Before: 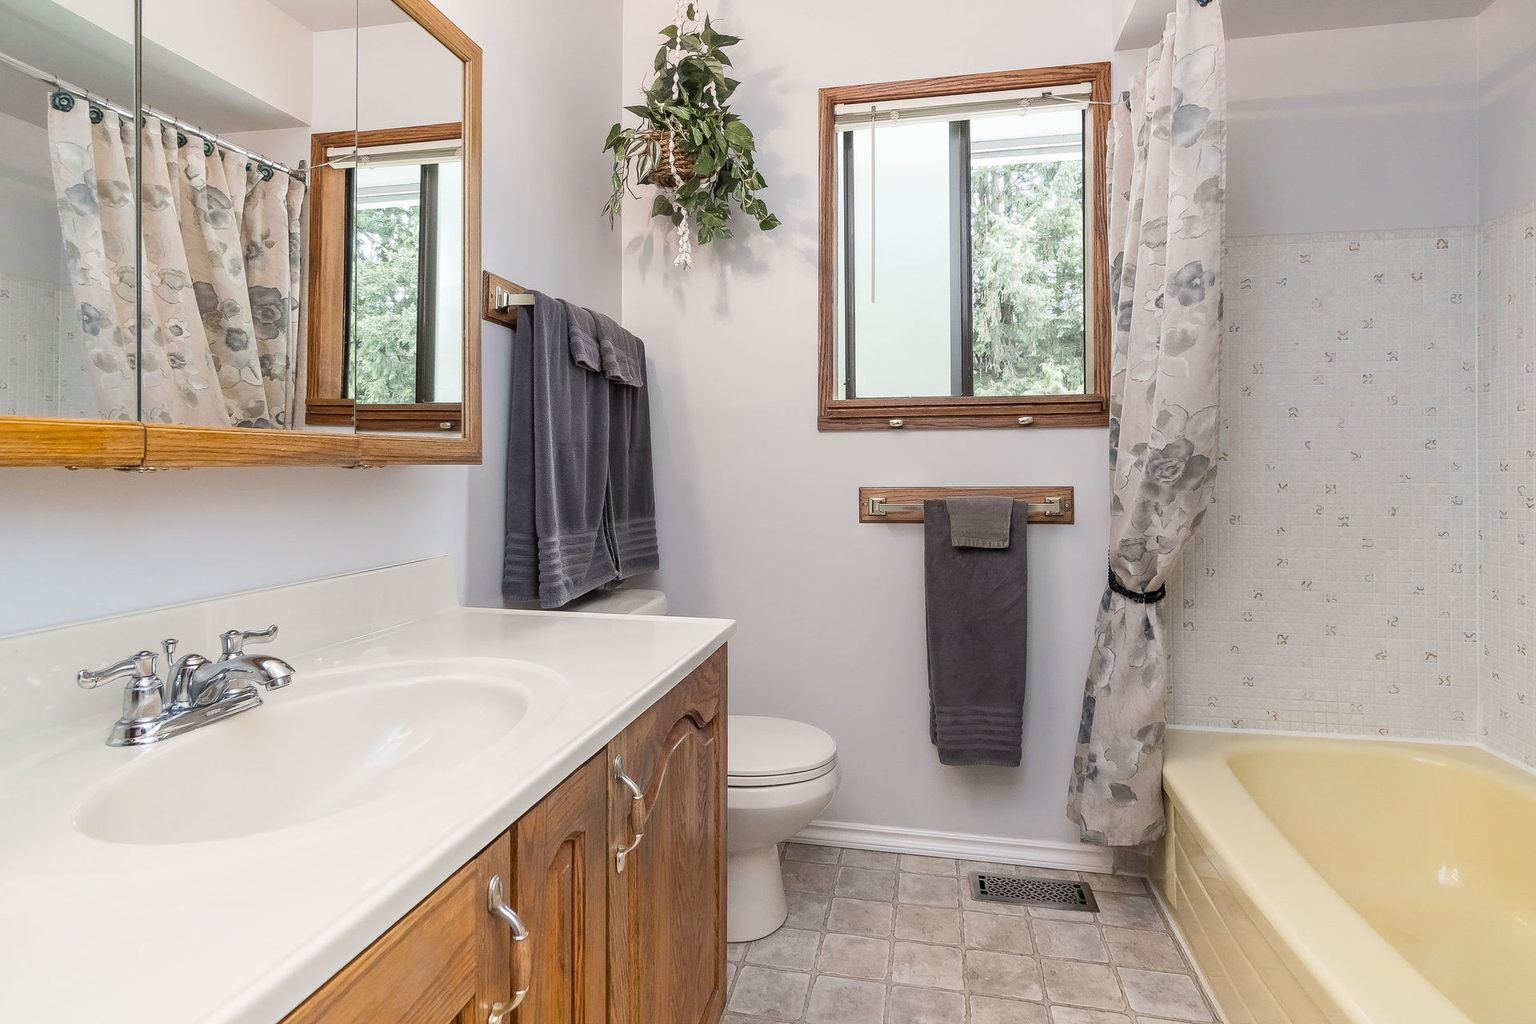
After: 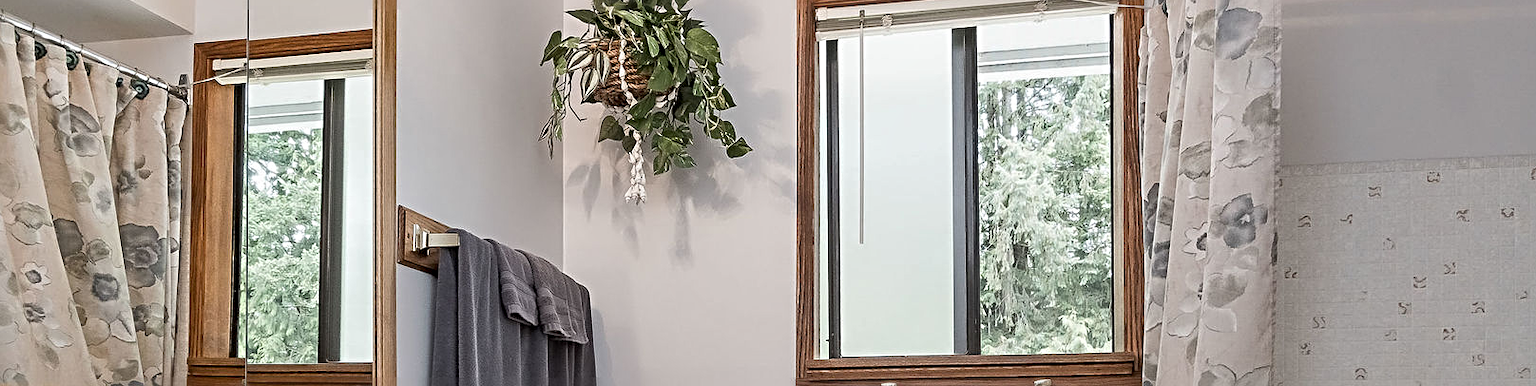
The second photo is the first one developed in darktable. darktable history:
sharpen: radius 3.962
shadows and highlights: shadows 43.55, white point adjustment -1.39, soften with gaussian
crop and rotate: left 9.678%, top 9.591%, right 6.113%, bottom 58.595%
